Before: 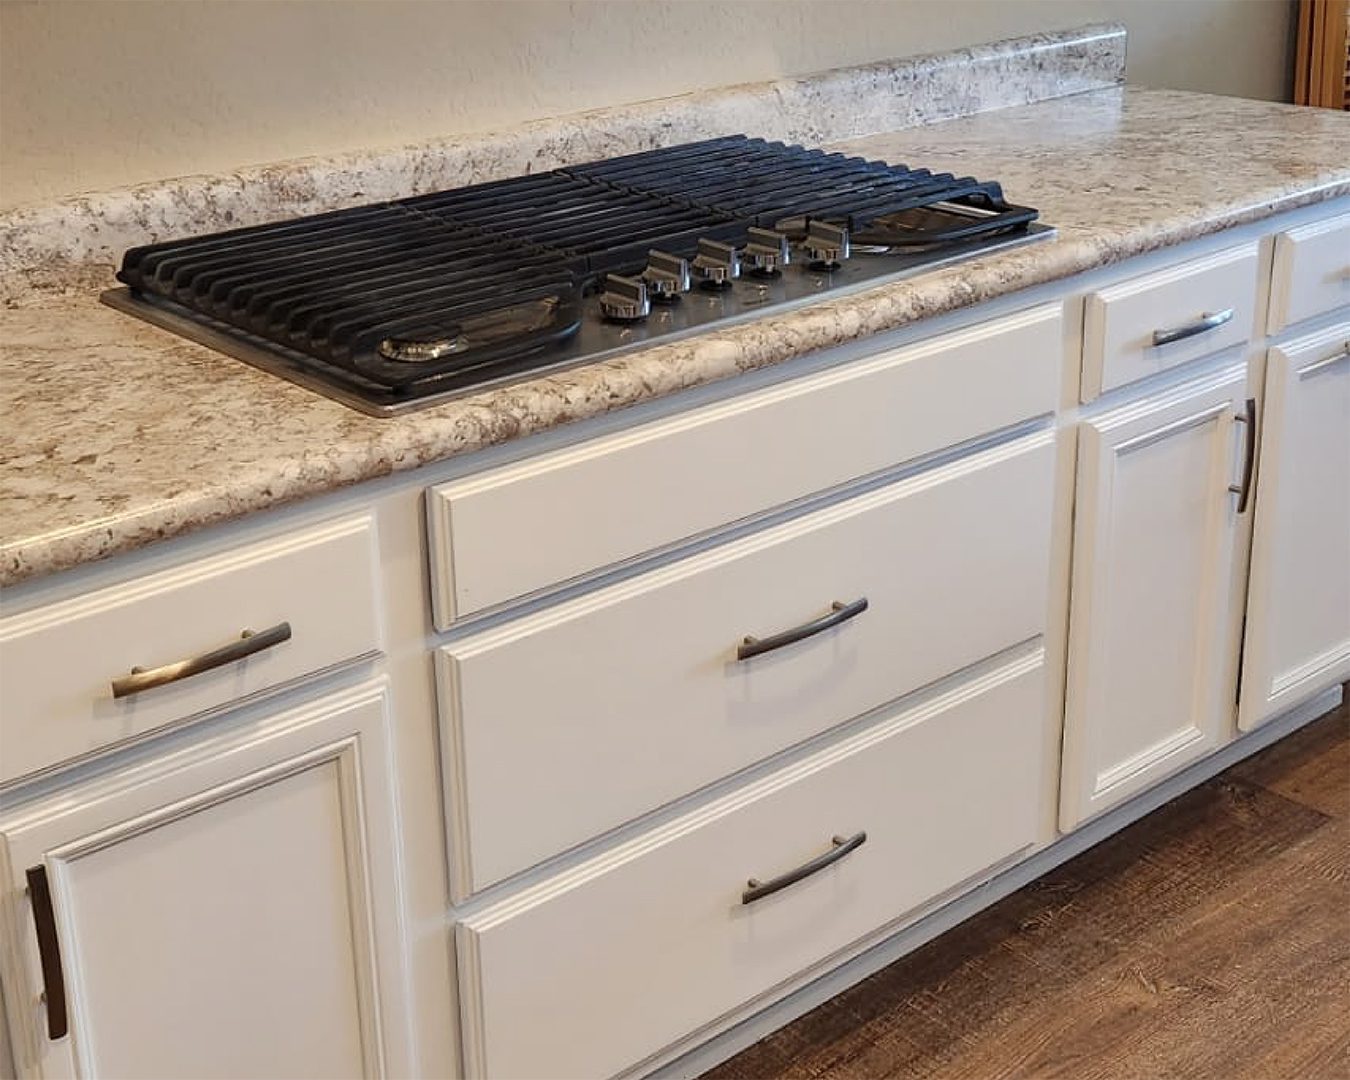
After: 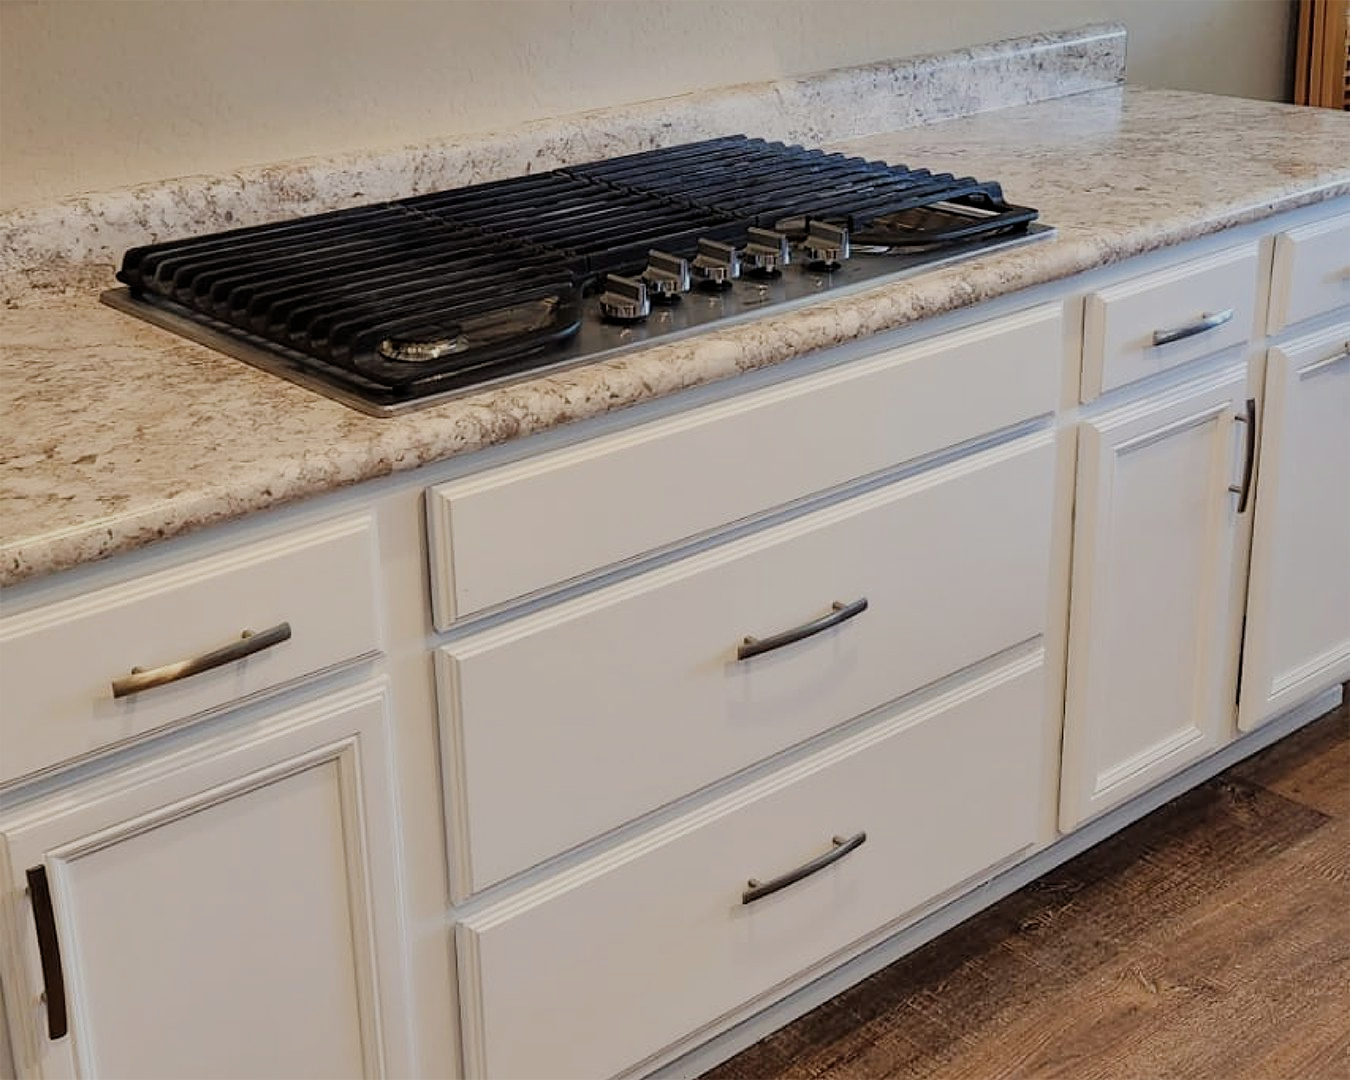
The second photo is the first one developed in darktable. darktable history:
exposure: compensate highlight preservation false
filmic rgb: black relative exposure -7.65 EV, white relative exposure 4.56 EV, hardness 3.61
